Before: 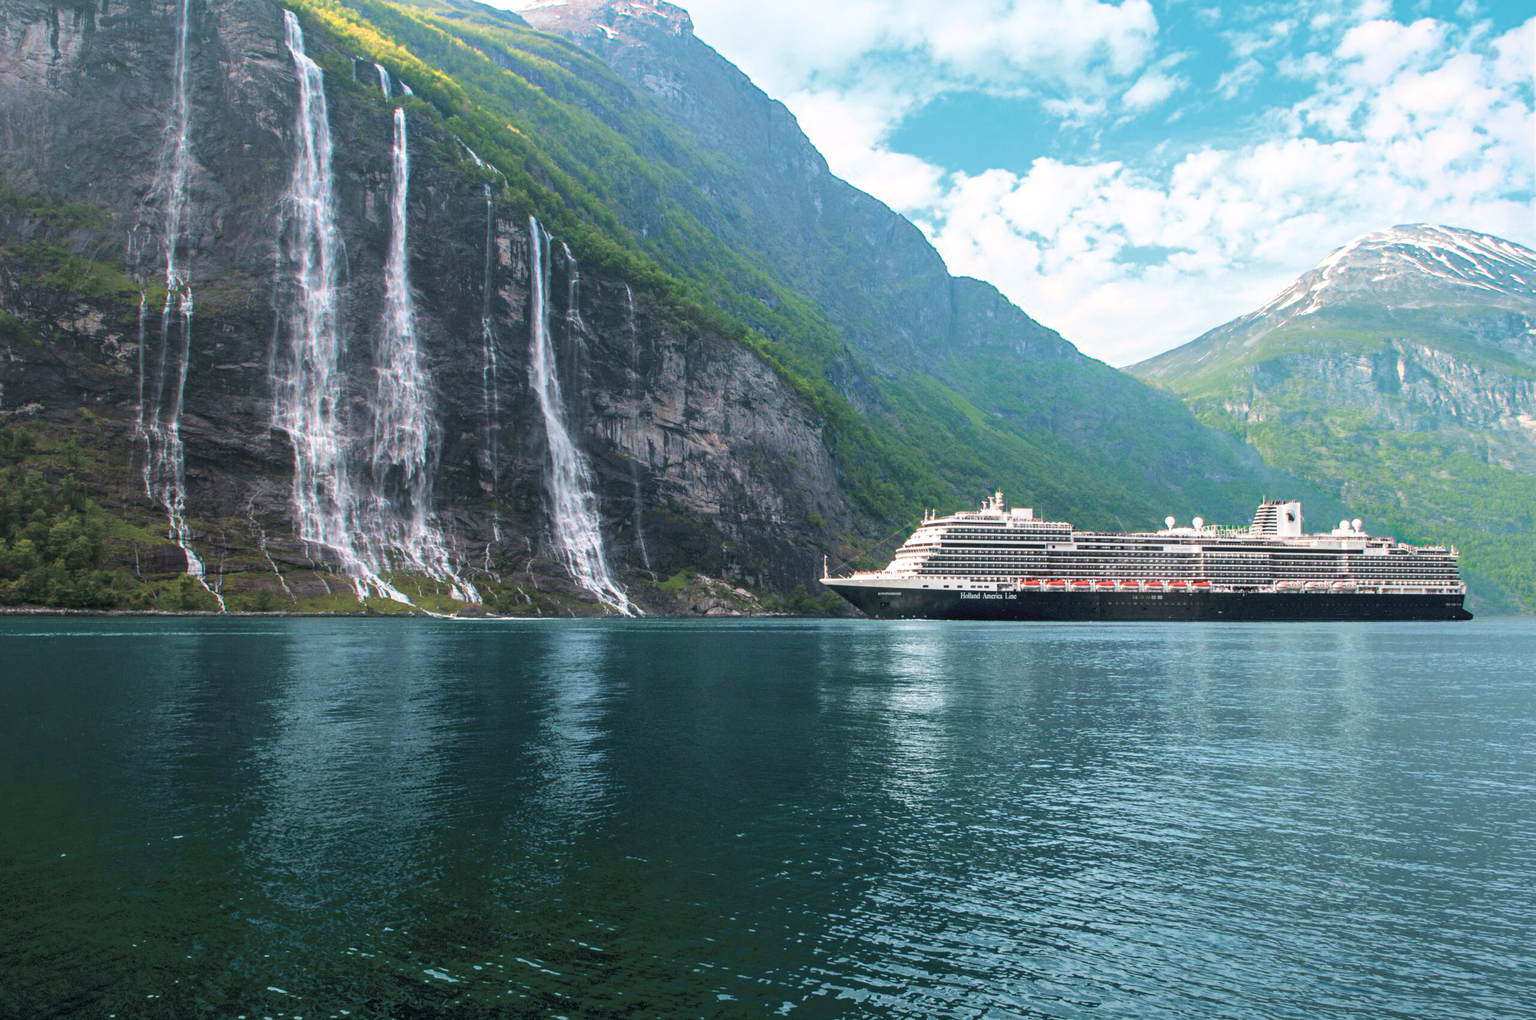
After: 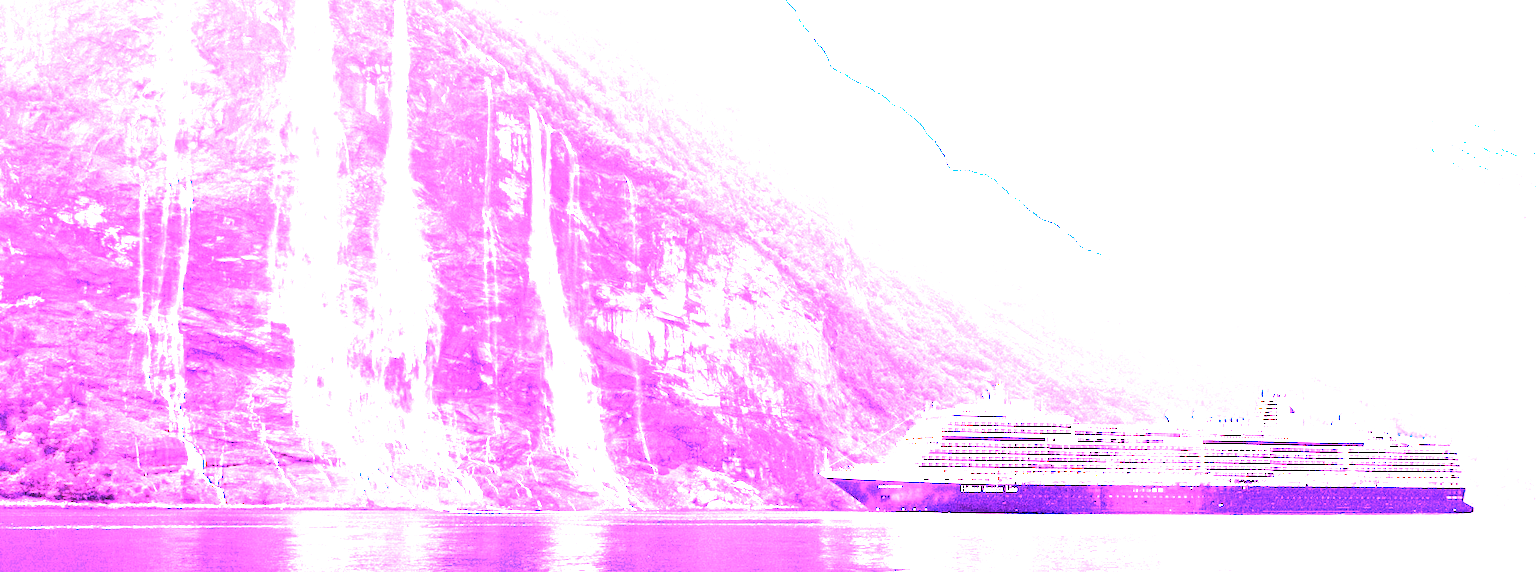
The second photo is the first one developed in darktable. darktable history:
color balance: input saturation 80.07%
crop and rotate: top 10.605%, bottom 33.274%
contrast brightness saturation: contrast 0.03, brightness -0.04
white balance: red 8, blue 8
